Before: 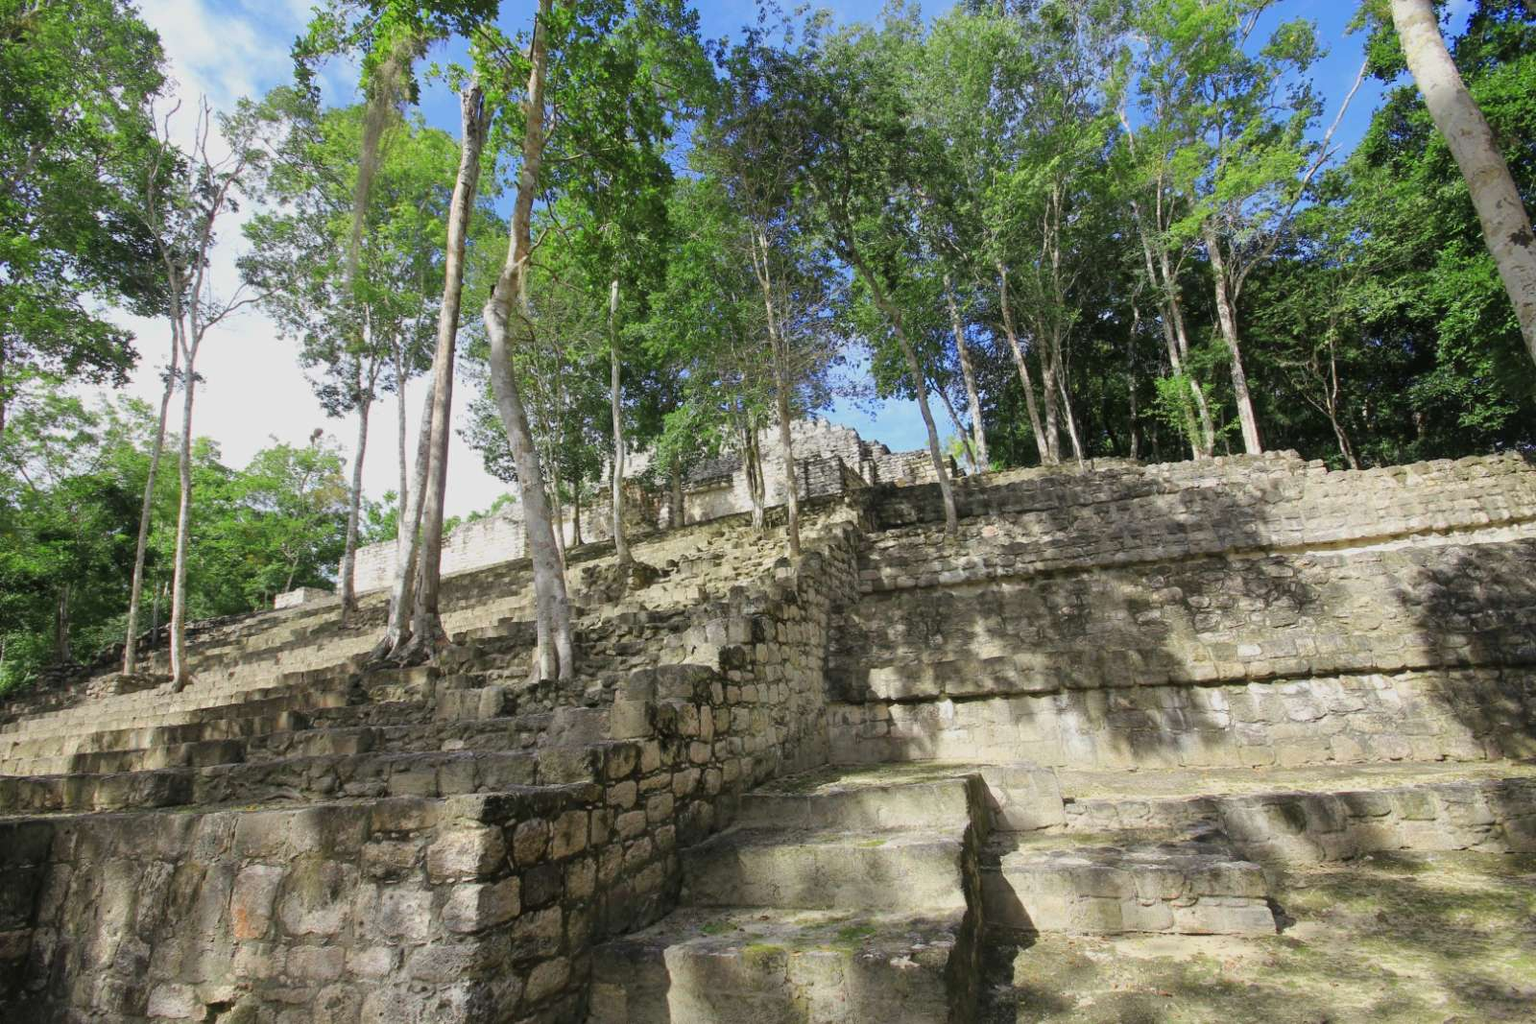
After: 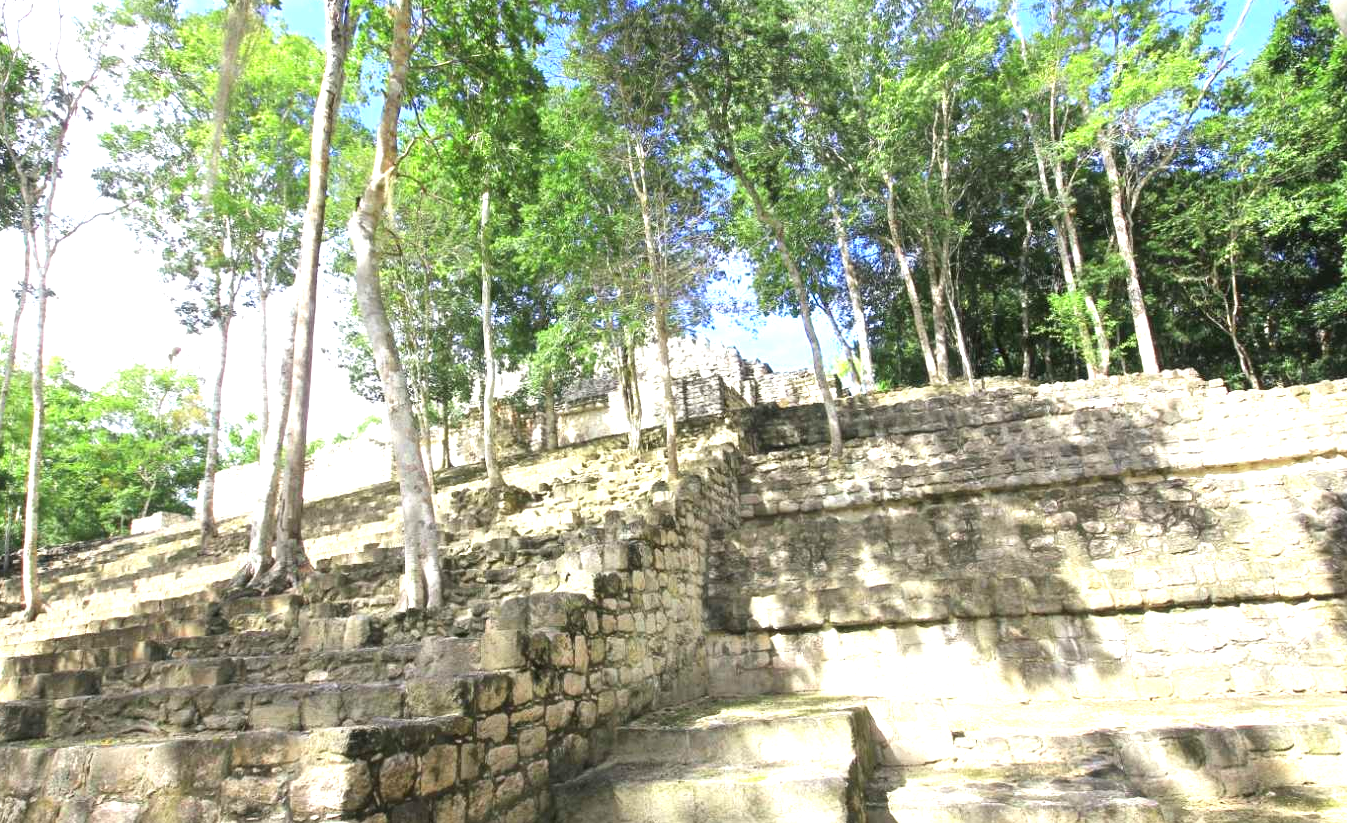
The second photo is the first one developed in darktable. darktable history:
crop and rotate: left 9.701%, top 9.412%, right 6.084%, bottom 13.443%
exposure: black level correction 0, exposure 1.358 EV, compensate highlight preservation false
